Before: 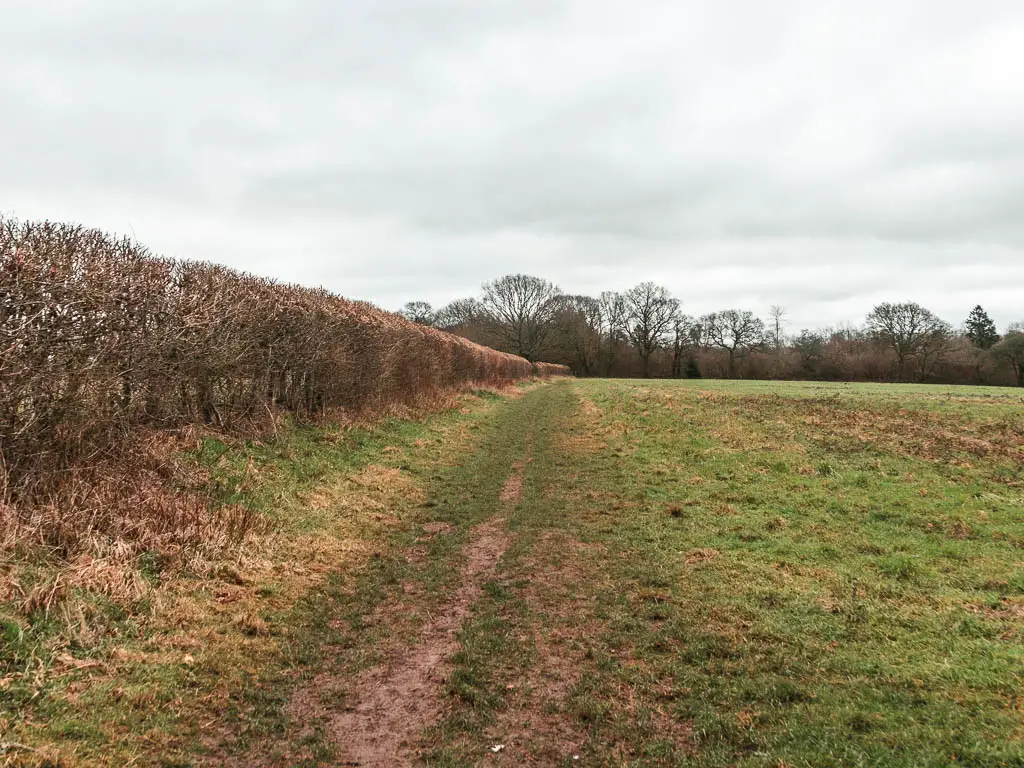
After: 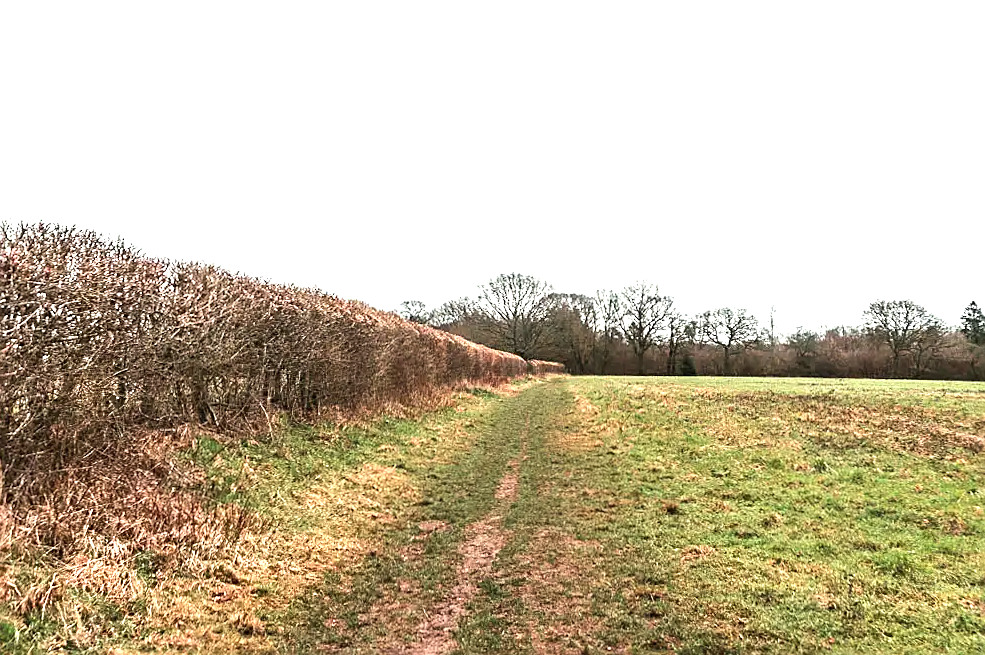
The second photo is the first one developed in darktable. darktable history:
sharpen: on, module defaults
exposure: black level correction 0, exposure 0.694 EV, compensate highlight preservation false
tone equalizer: -8 EV -0.41 EV, -7 EV -0.405 EV, -6 EV -0.372 EV, -5 EV -0.247 EV, -3 EV 0.207 EV, -2 EV 0.346 EV, -1 EV 0.411 EV, +0 EV 0.415 EV, edges refinement/feathering 500, mask exposure compensation -1.57 EV, preserve details no
crop and rotate: angle 0.278°, left 0.251%, right 2.9%, bottom 14.115%
